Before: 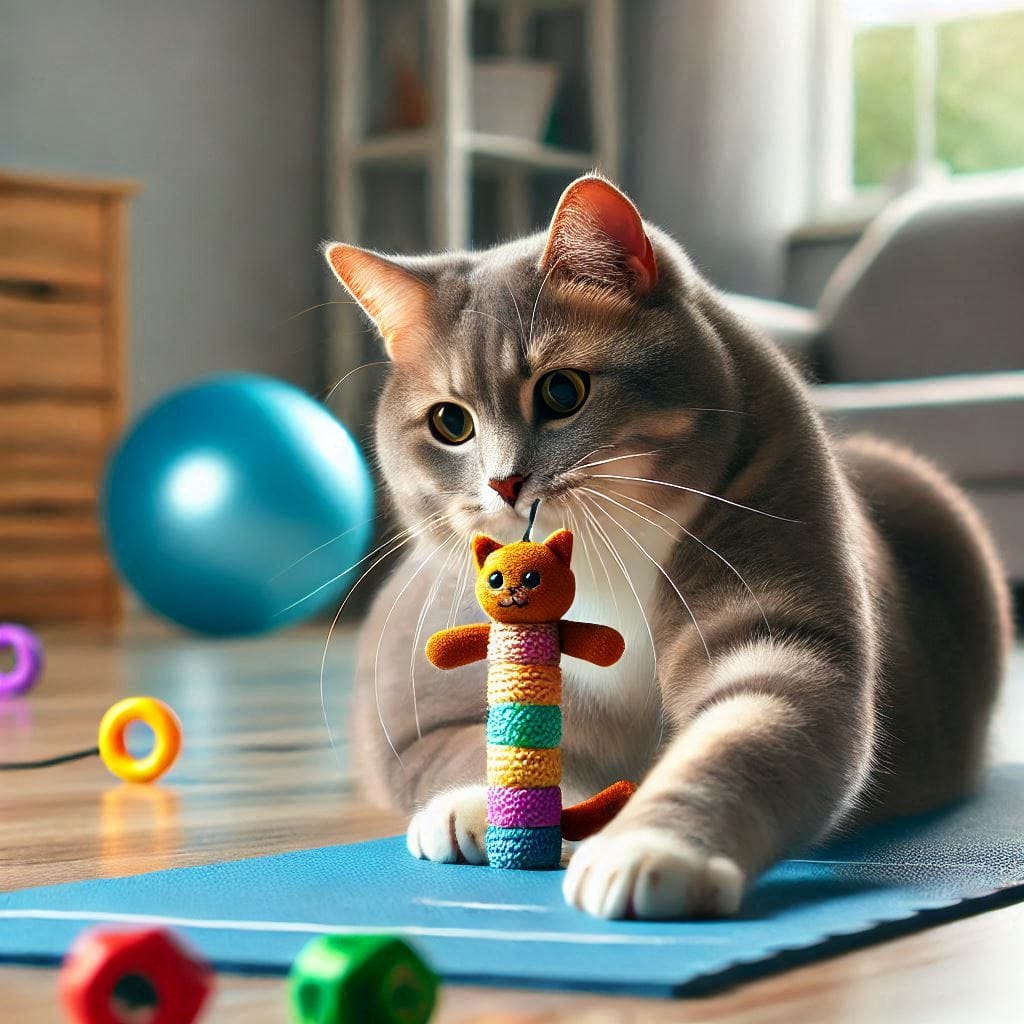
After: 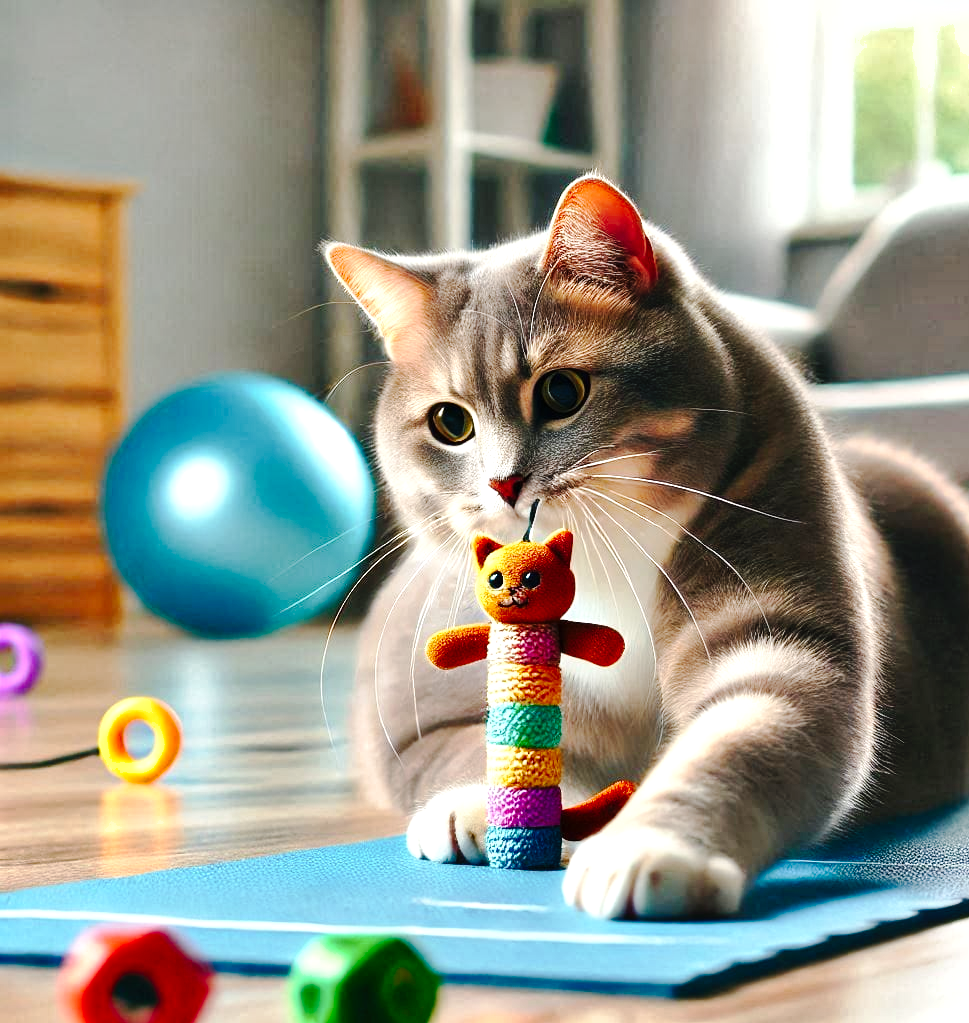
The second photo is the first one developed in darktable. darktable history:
exposure: black level correction 0, exposure 0.499 EV, compensate highlight preservation false
crop and rotate: left 0%, right 5.344%
shadows and highlights: soften with gaussian
tone curve: curves: ch0 [(0, 0) (0.003, 0.002) (0.011, 0.009) (0.025, 0.018) (0.044, 0.03) (0.069, 0.043) (0.1, 0.057) (0.136, 0.079) (0.177, 0.125) (0.224, 0.178) (0.277, 0.255) (0.335, 0.341) (0.399, 0.443) (0.468, 0.553) (0.543, 0.644) (0.623, 0.718) (0.709, 0.779) (0.801, 0.849) (0.898, 0.929) (1, 1)], preserve colors none
